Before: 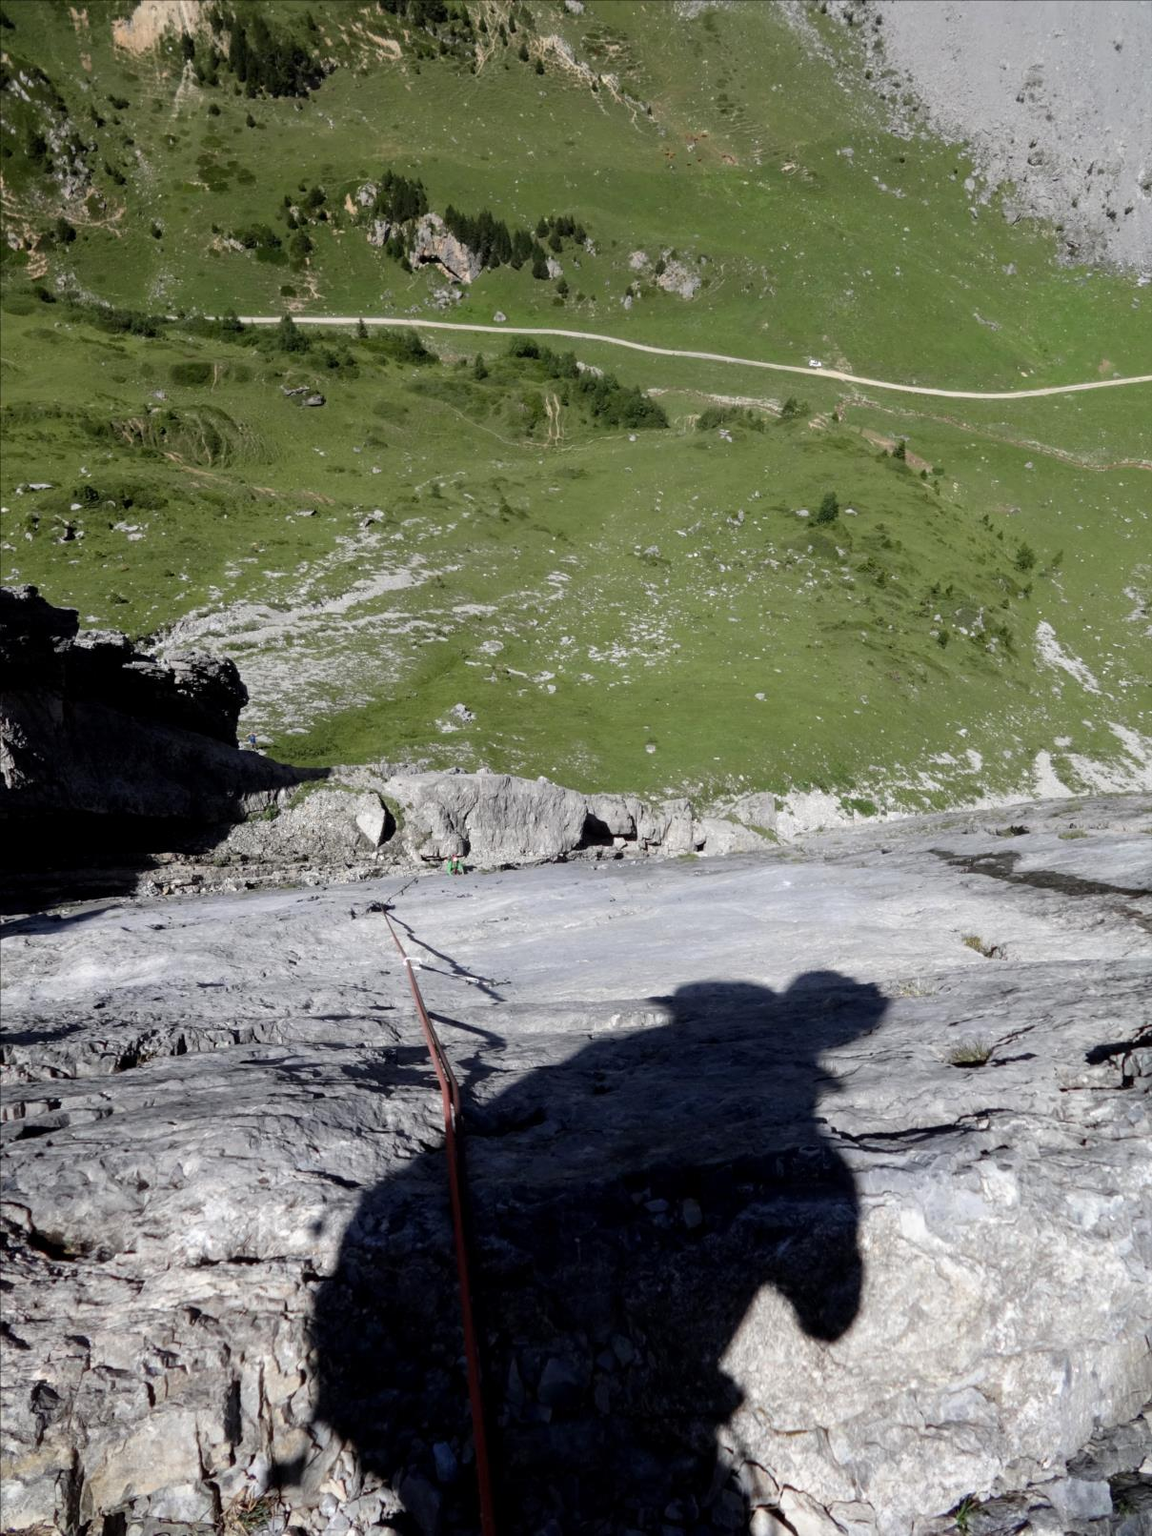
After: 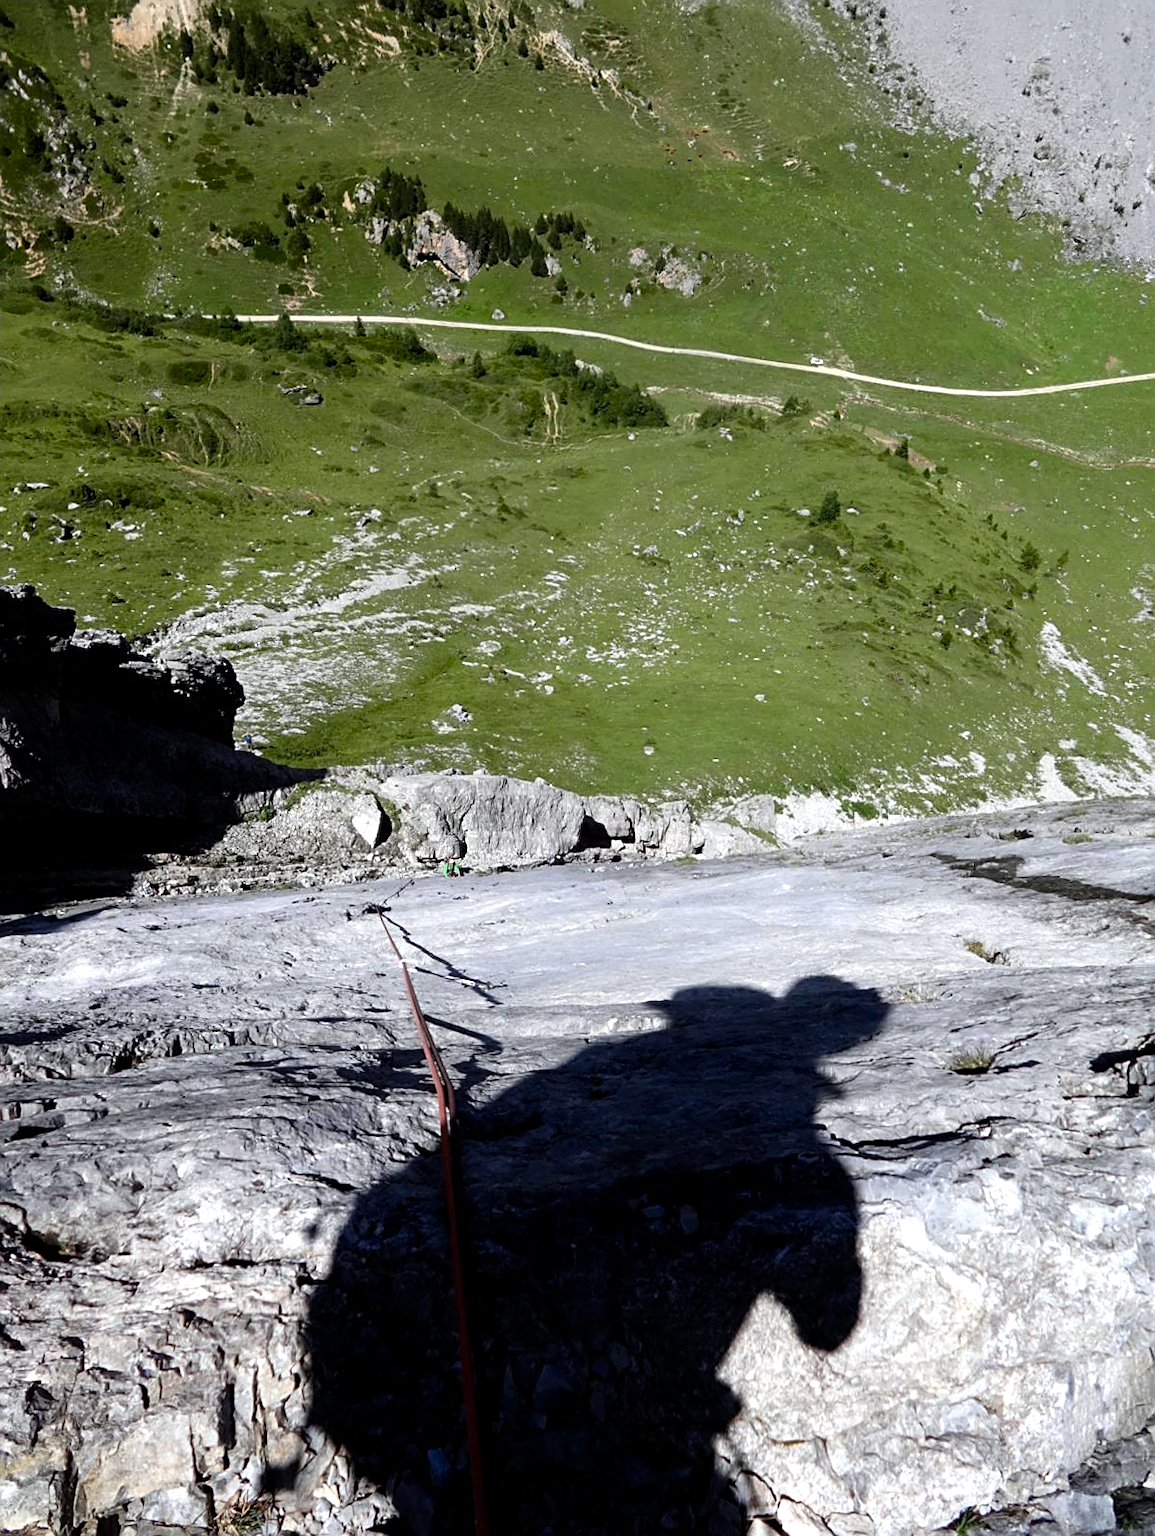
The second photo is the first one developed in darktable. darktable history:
color balance rgb: shadows lift › luminance -20%, power › hue 72.24°, highlights gain › luminance 15%, global offset › hue 171.6°, perceptual saturation grading › highlights -15%, perceptual saturation grading › shadows 25%, global vibrance 30%, contrast 10%
rotate and perspective: rotation 0.192°, lens shift (horizontal) -0.015, crop left 0.005, crop right 0.996, crop top 0.006, crop bottom 0.99
white balance: red 0.988, blue 1.017
sharpen: on, module defaults
